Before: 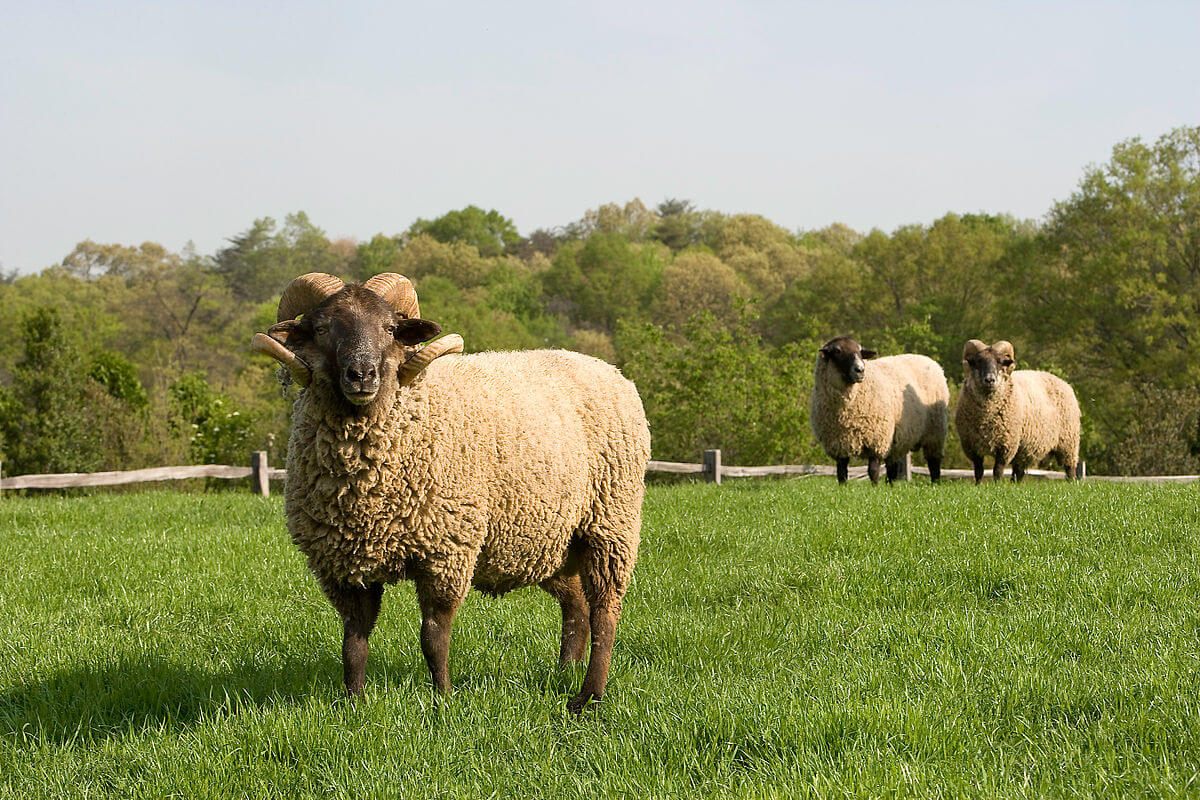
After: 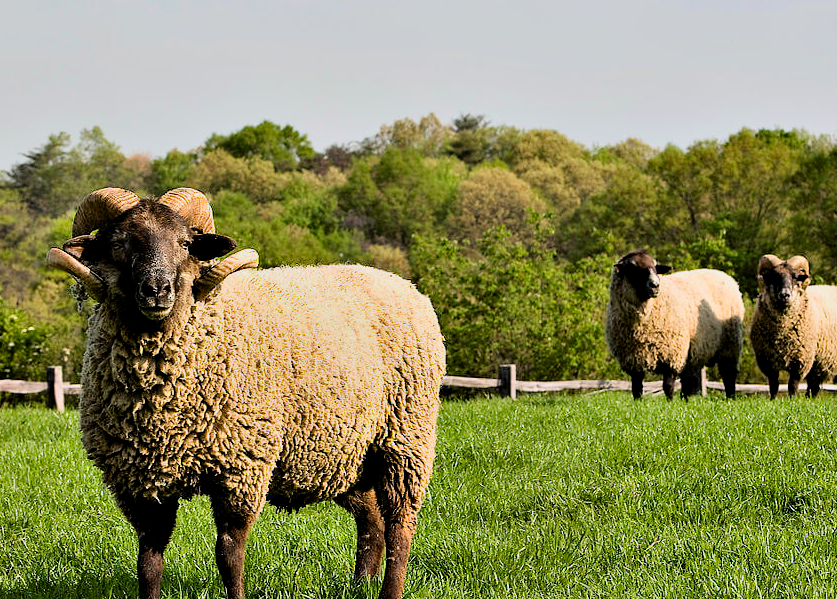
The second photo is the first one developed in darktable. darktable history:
tone curve: curves: ch0 [(0, 0) (0.003, 0.003) (0.011, 0.012) (0.025, 0.026) (0.044, 0.046) (0.069, 0.072) (0.1, 0.104) (0.136, 0.141) (0.177, 0.184) (0.224, 0.233) (0.277, 0.288) (0.335, 0.348) (0.399, 0.414) (0.468, 0.486) (0.543, 0.564) (0.623, 0.647) (0.709, 0.736) (0.801, 0.831) (0.898, 0.921) (1, 1)], color space Lab, independent channels, preserve colors none
contrast equalizer: octaves 7, y [[0.6 ×6], [0.55 ×6], [0 ×6], [0 ×6], [0 ×6]]
crop and rotate: left 17.141%, top 10.641%, right 13.059%, bottom 14.476%
contrast brightness saturation: contrast 0.04, saturation 0.165
filmic rgb: black relative exposure -7.65 EV, white relative exposure 4.56 EV, hardness 3.61, color science v6 (2022)
